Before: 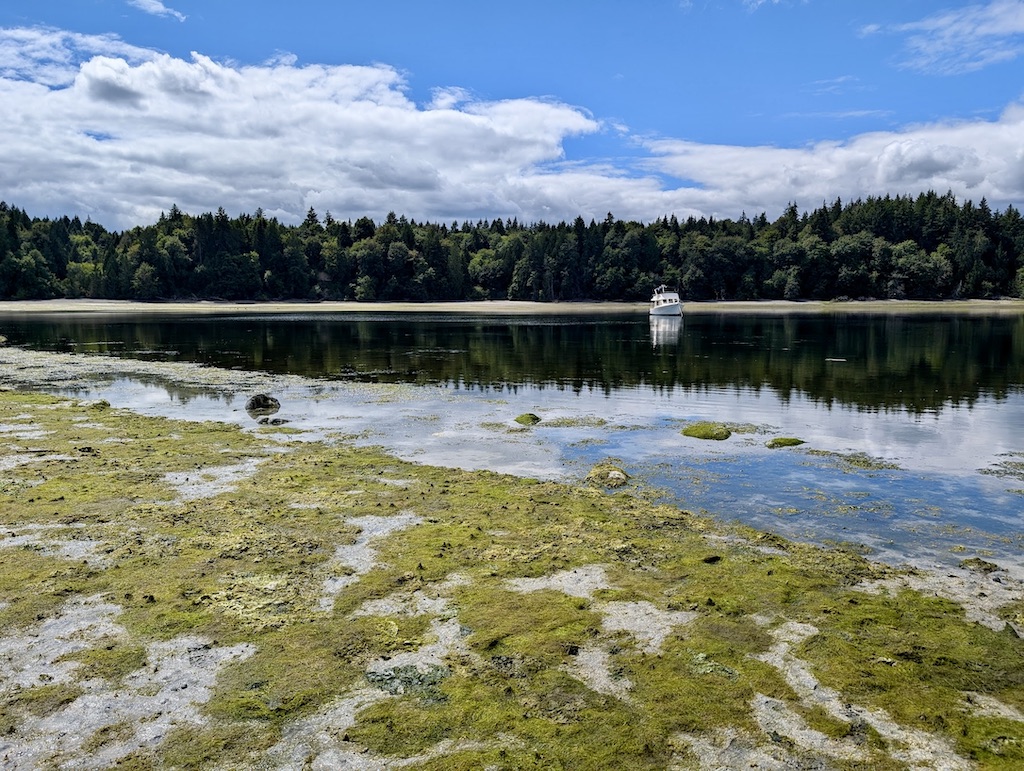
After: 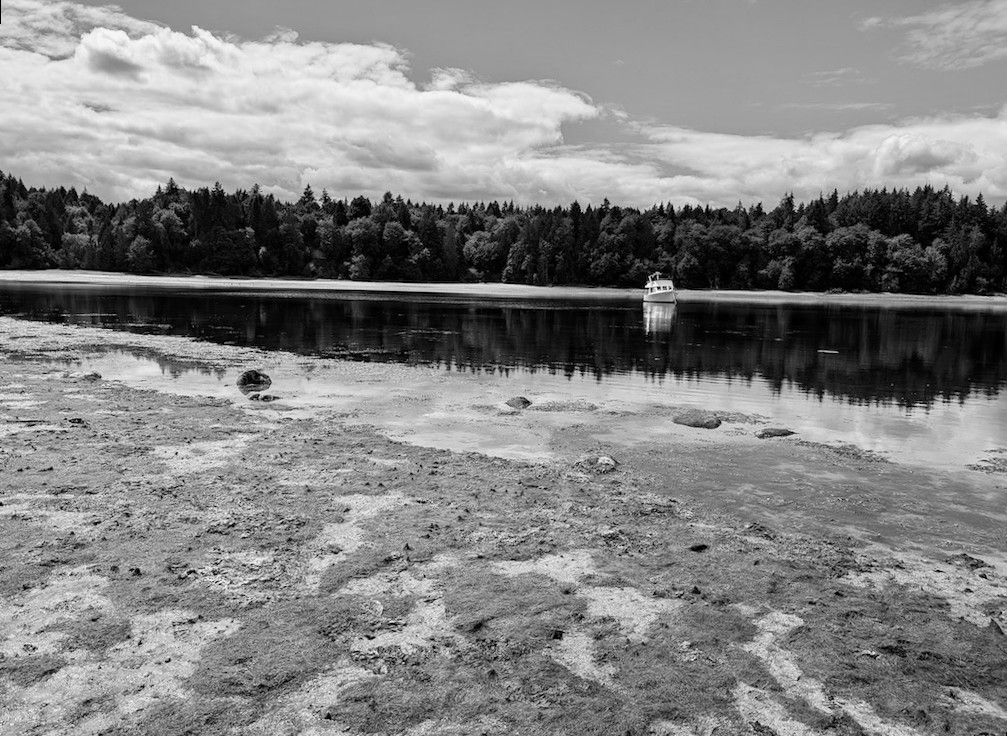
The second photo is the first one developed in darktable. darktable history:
contrast brightness saturation: contrast 0.1, brightness 0.02, saturation 0.02
color calibration: illuminant custom, x 0.373, y 0.388, temperature 4269.97 K
monochrome: on, module defaults
rotate and perspective: rotation 1.57°, crop left 0.018, crop right 0.982, crop top 0.039, crop bottom 0.961
